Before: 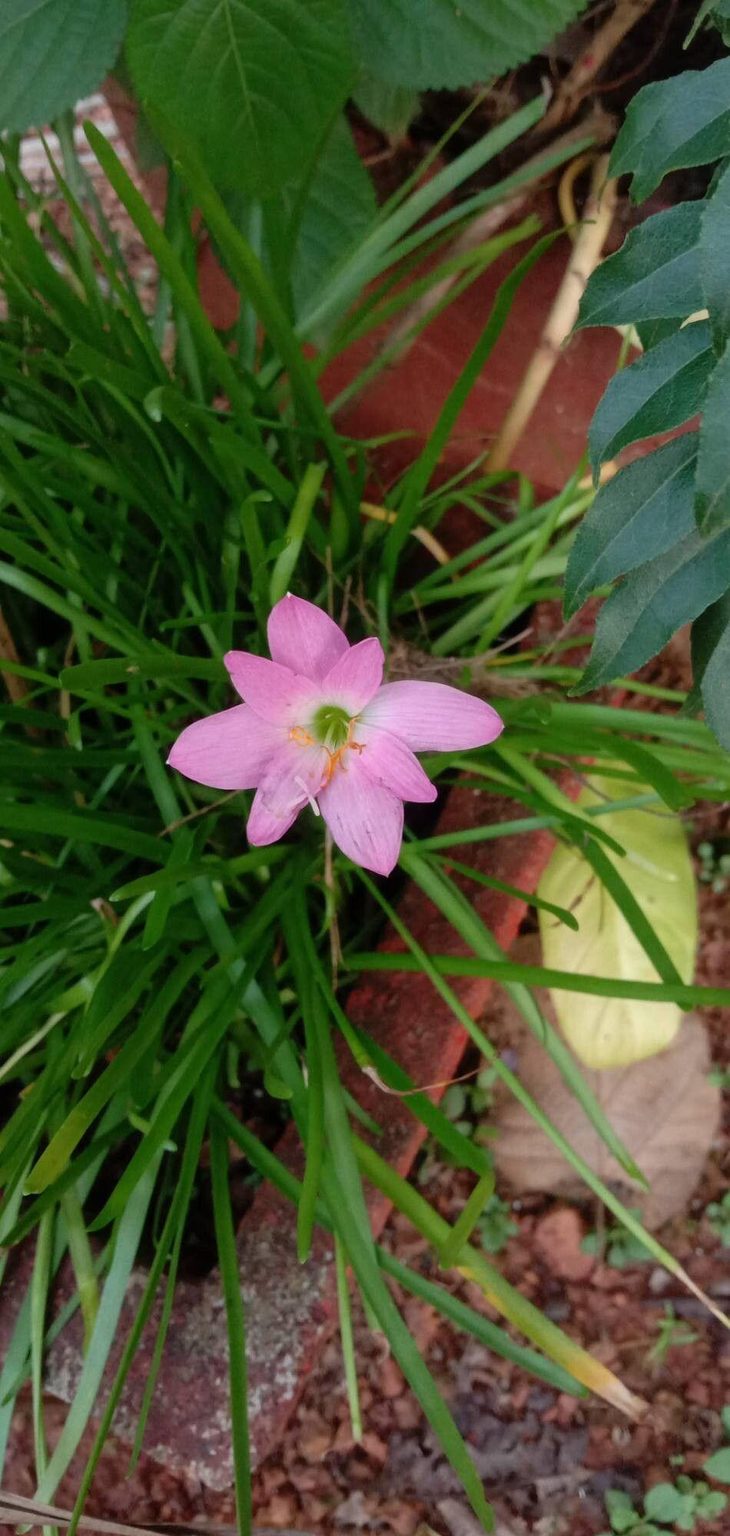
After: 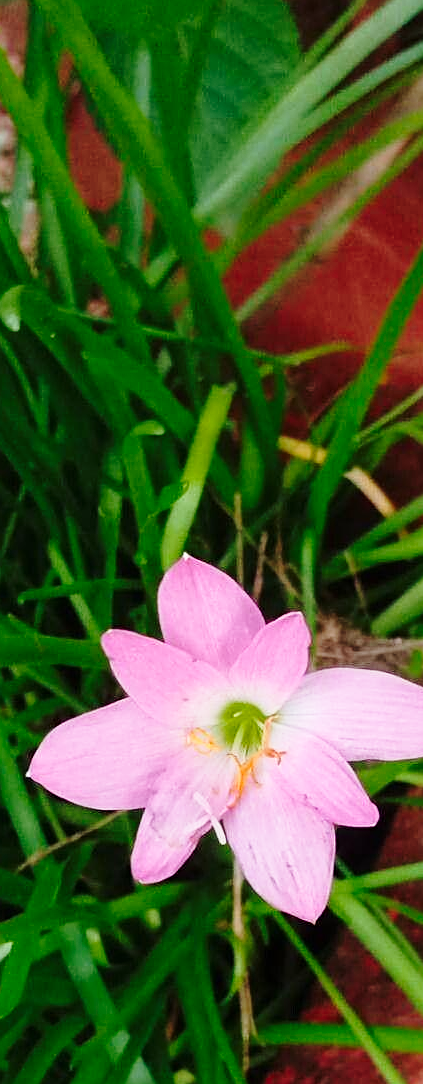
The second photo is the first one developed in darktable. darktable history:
sharpen: on, module defaults
crop: left 20.099%, top 10.908%, right 35.326%, bottom 34.853%
base curve: curves: ch0 [(0, 0) (0.028, 0.03) (0.121, 0.232) (0.46, 0.748) (0.859, 0.968) (1, 1)], preserve colors none
